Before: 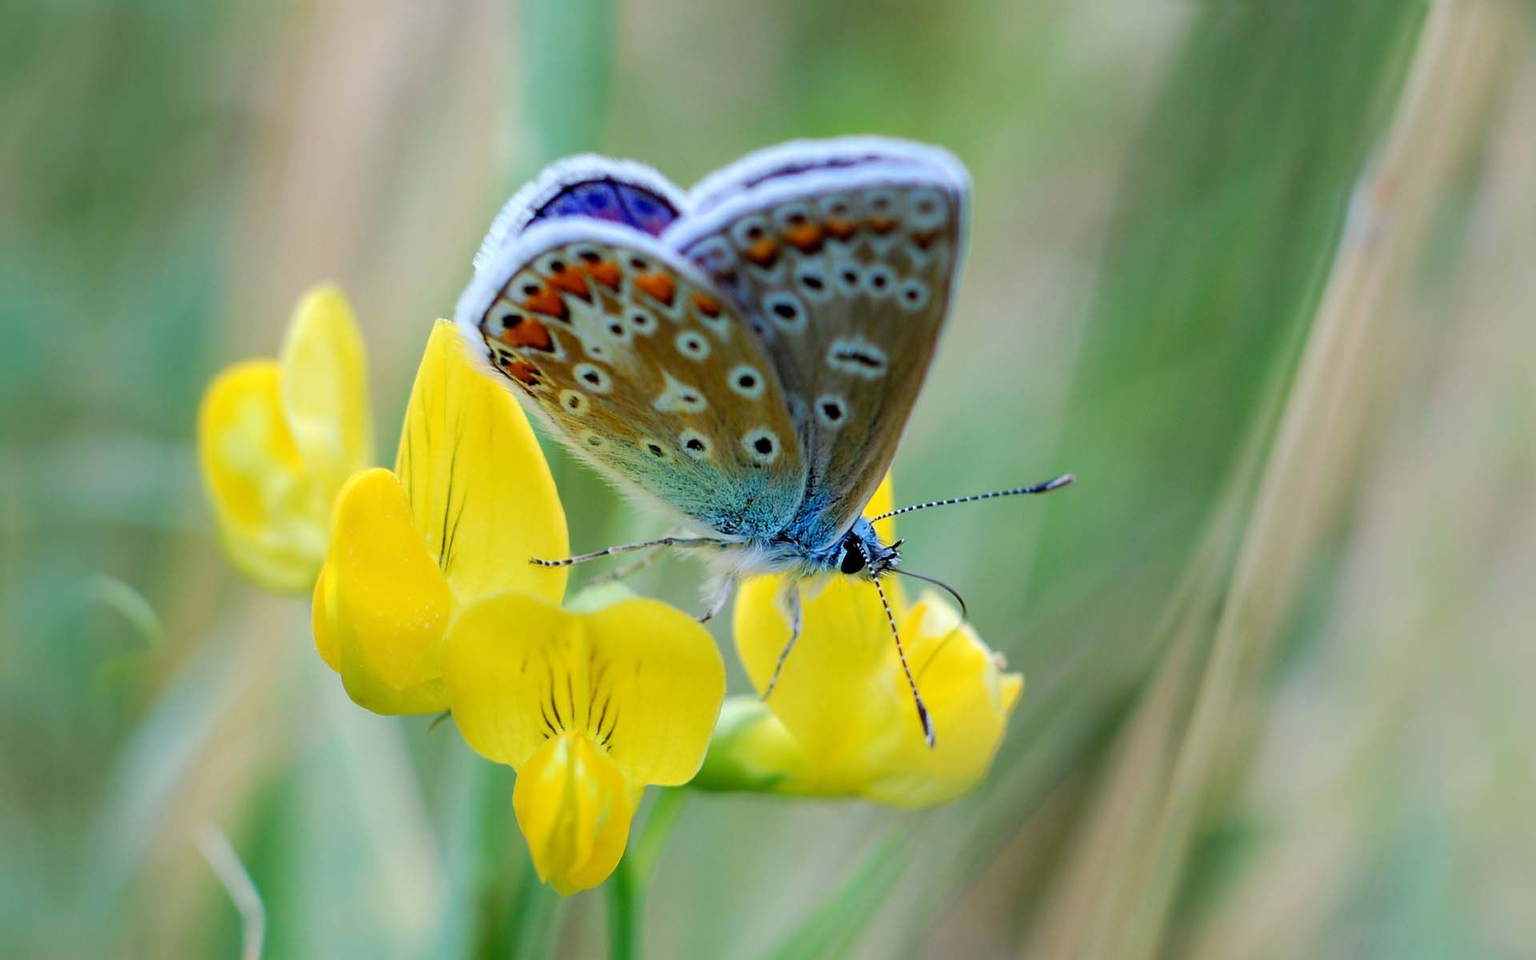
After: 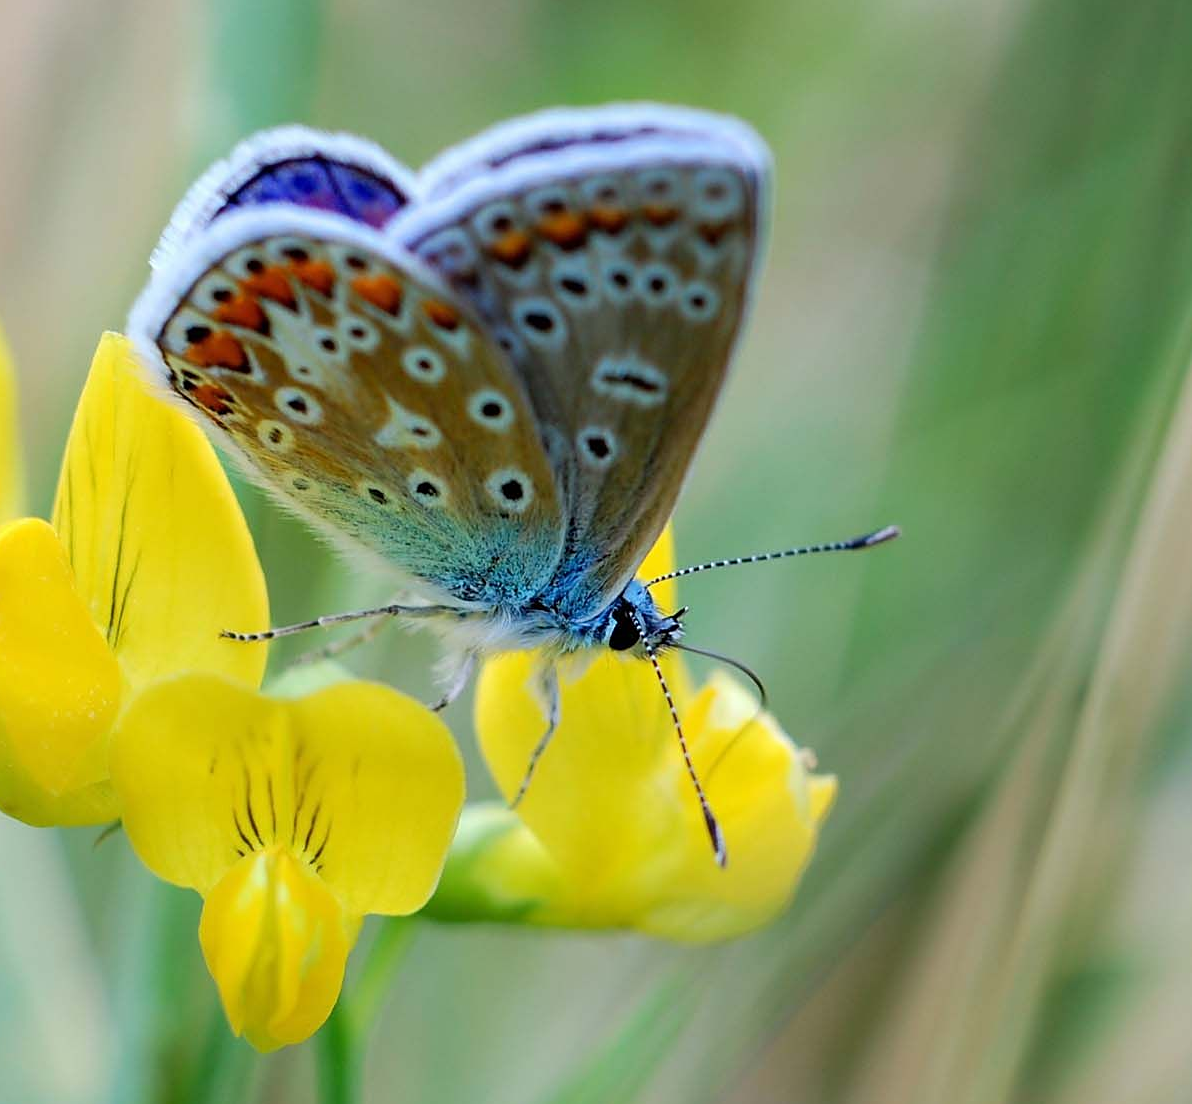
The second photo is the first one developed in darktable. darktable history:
crop and rotate: left 23.052%, top 5.635%, right 14.829%, bottom 2.289%
sharpen: amount 0.212
